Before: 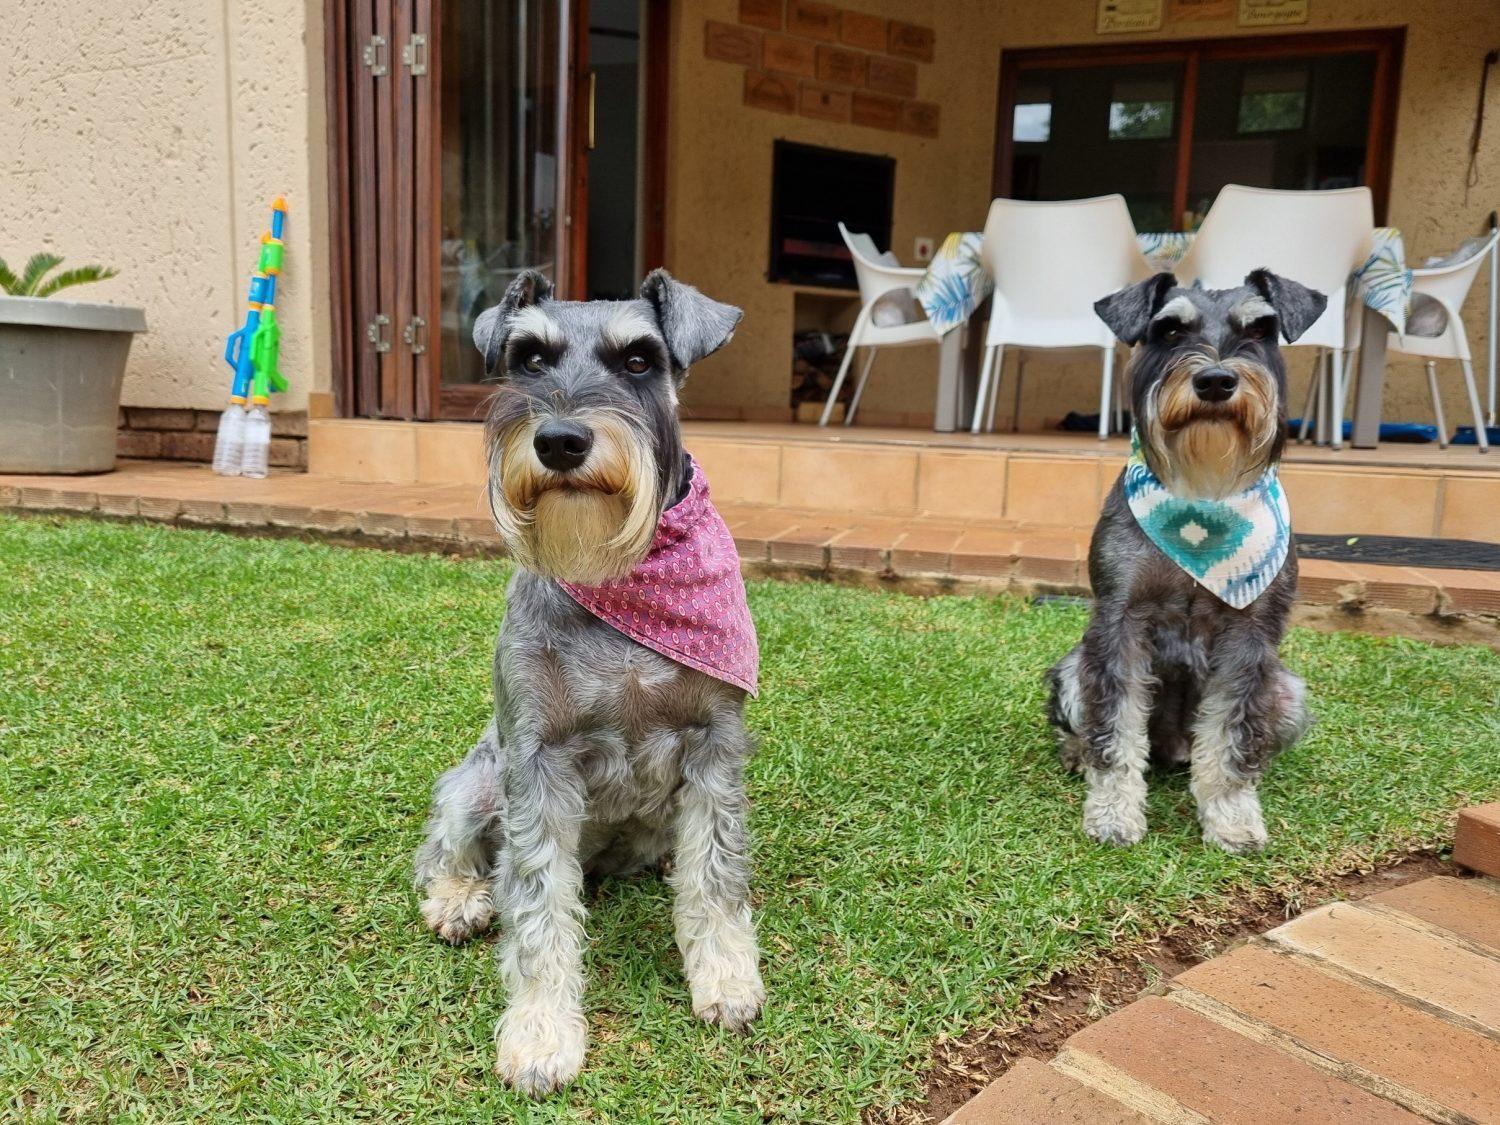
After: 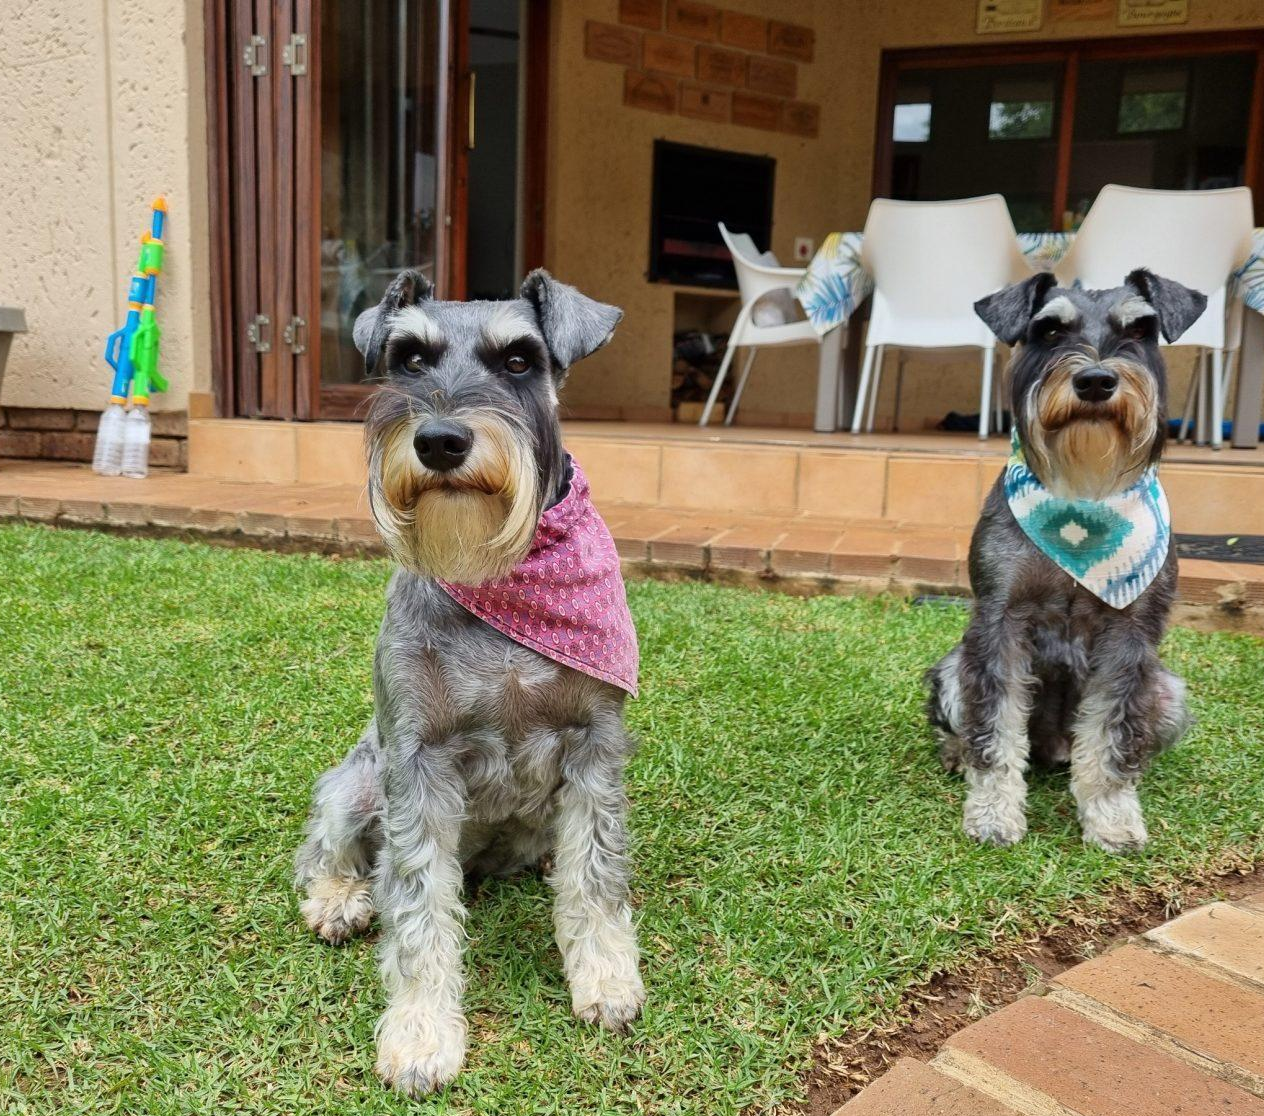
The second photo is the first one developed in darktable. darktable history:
crop: left 8.026%, right 7.374%
white balance: emerald 1
